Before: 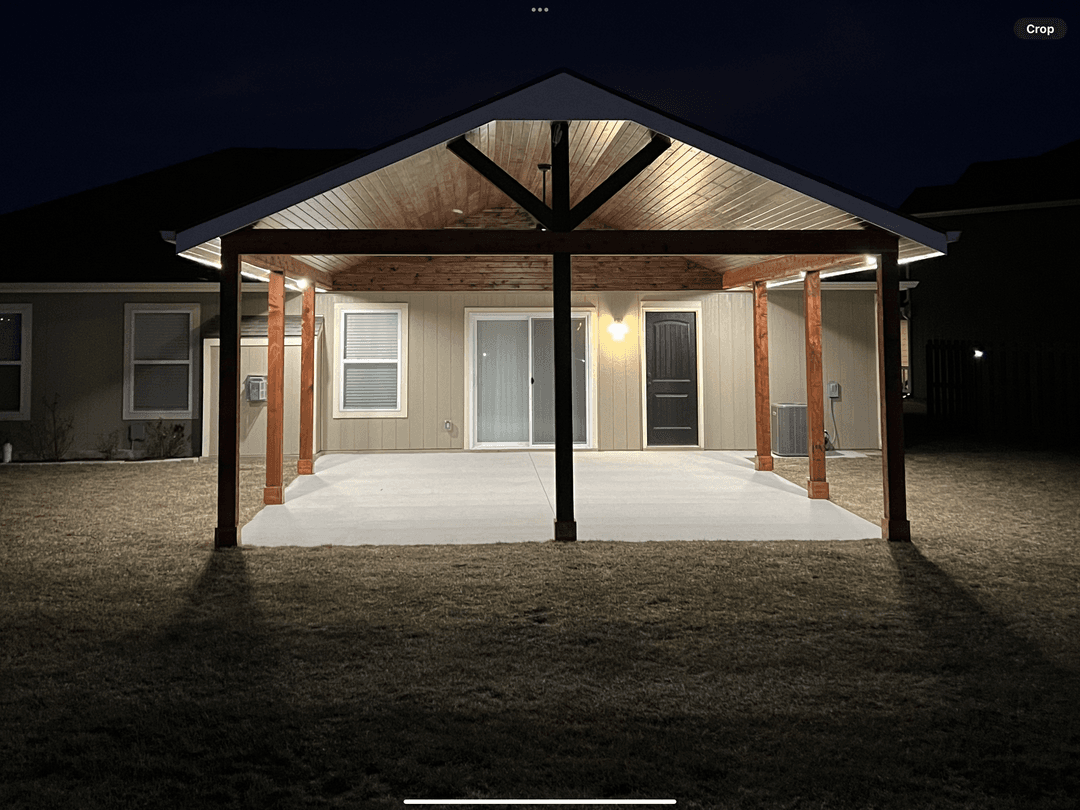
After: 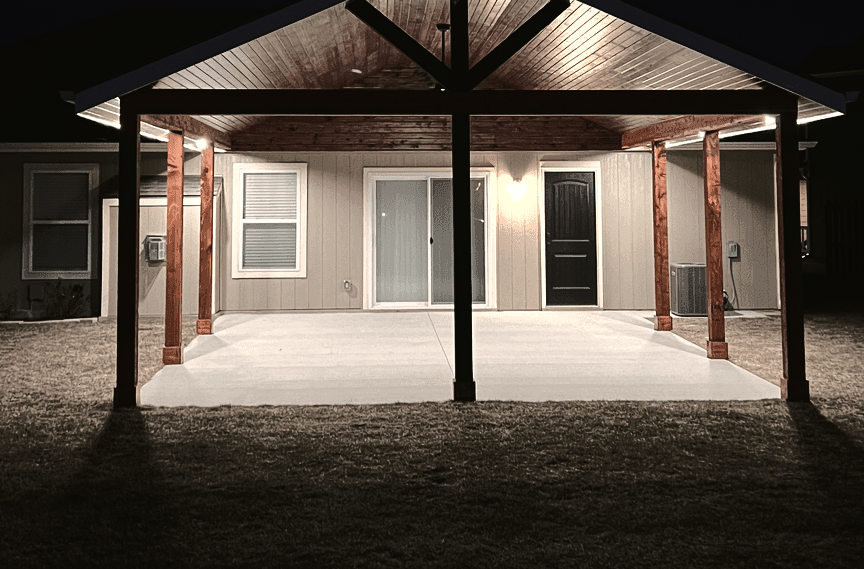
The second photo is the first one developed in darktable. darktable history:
color zones: curves: ch0 [(0.018, 0.548) (0.224, 0.64) (0.425, 0.447) (0.675, 0.575) (0.732, 0.579)]; ch1 [(0.066, 0.487) (0.25, 0.5) (0.404, 0.43) (0.75, 0.421) (0.956, 0.421)]; ch2 [(0.044, 0.561) (0.215, 0.465) (0.399, 0.544) (0.465, 0.548) (0.614, 0.447) (0.724, 0.43) (0.882, 0.623) (0.956, 0.632)]
color correction: highlights a* 5.49, highlights b* 5.24, saturation 0.634
base curve: curves: ch0 [(0, 0) (0.073, 0.04) (0.157, 0.139) (0.492, 0.492) (0.758, 0.758) (1, 1)]
tone curve: curves: ch0 [(0, 0.021) (0.059, 0.053) (0.212, 0.18) (0.337, 0.304) (0.495, 0.505) (0.725, 0.731) (0.89, 0.919) (1, 1)]; ch1 [(0, 0) (0.094, 0.081) (0.285, 0.299) (0.413, 0.43) (0.479, 0.475) (0.54, 0.55) (0.615, 0.65) (0.683, 0.688) (1, 1)]; ch2 [(0, 0) (0.257, 0.217) (0.434, 0.434) (0.498, 0.507) (0.599, 0.578) (1, 1)], color space Lab, independent channels, preserve colors none
color balance rgb: perceptual saturation grading › global saturation 25.068%, global vibrance 20%
crop: left 9.406%, top 17.357%, right 10.549%, bottom 12.303%
exposure: exposure -0.045 EV, compensate highlight preservation false
